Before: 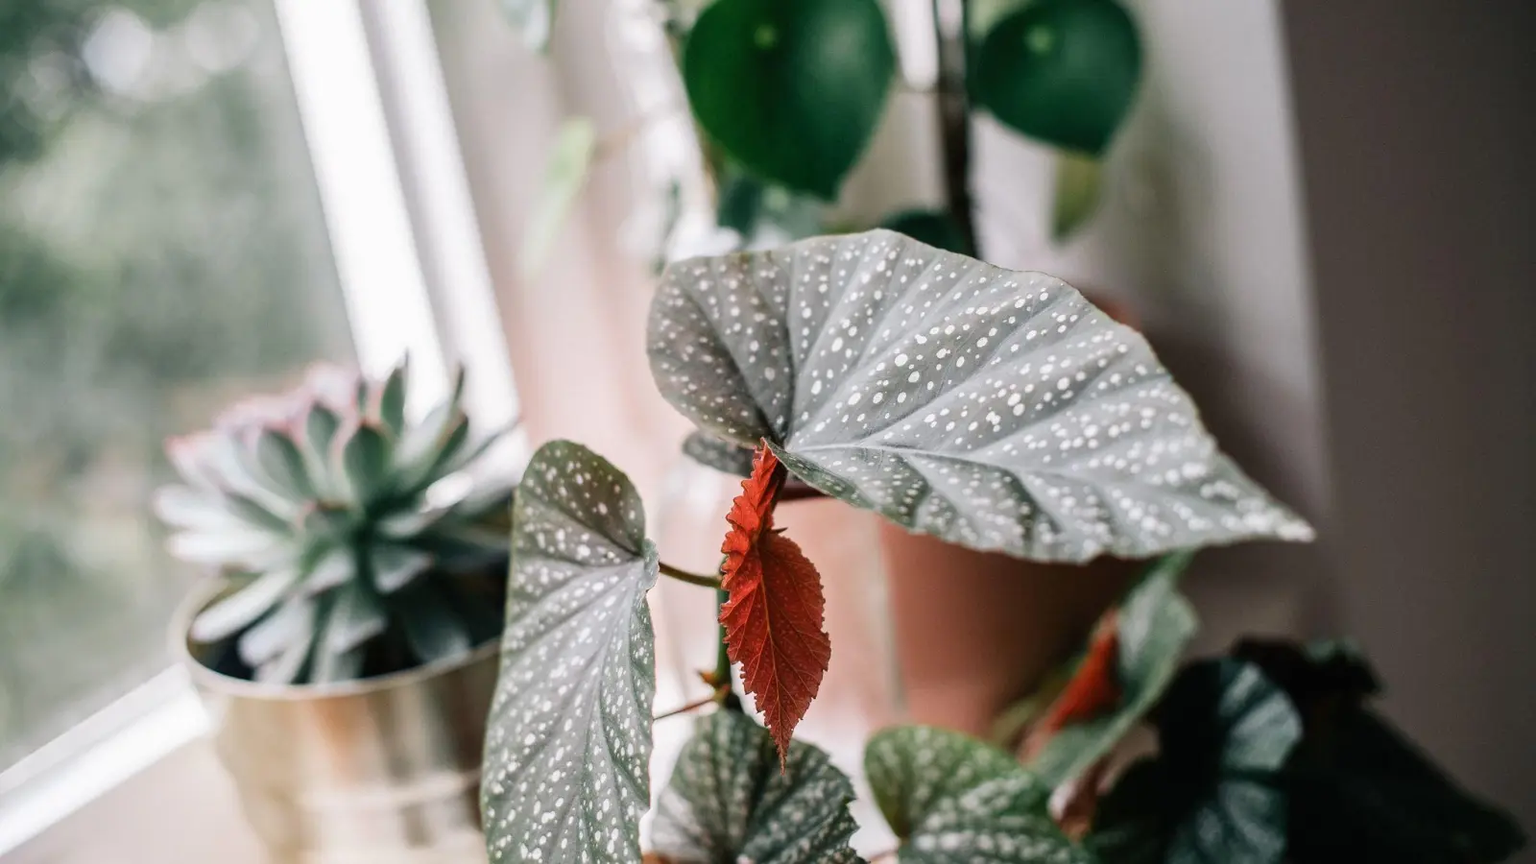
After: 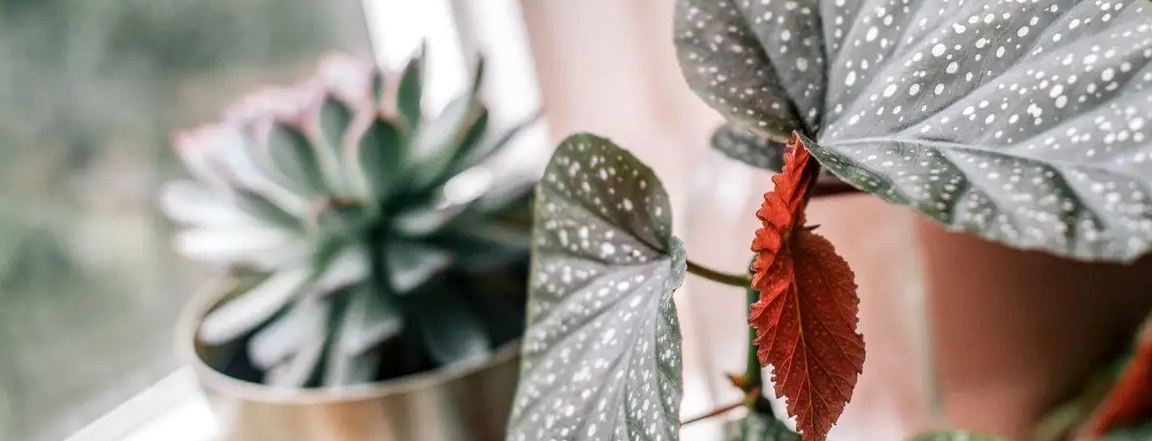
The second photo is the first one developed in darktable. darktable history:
crop: top 36.22%, right 27.977%, bottom 14.77%
local contrast: on, module defaults
